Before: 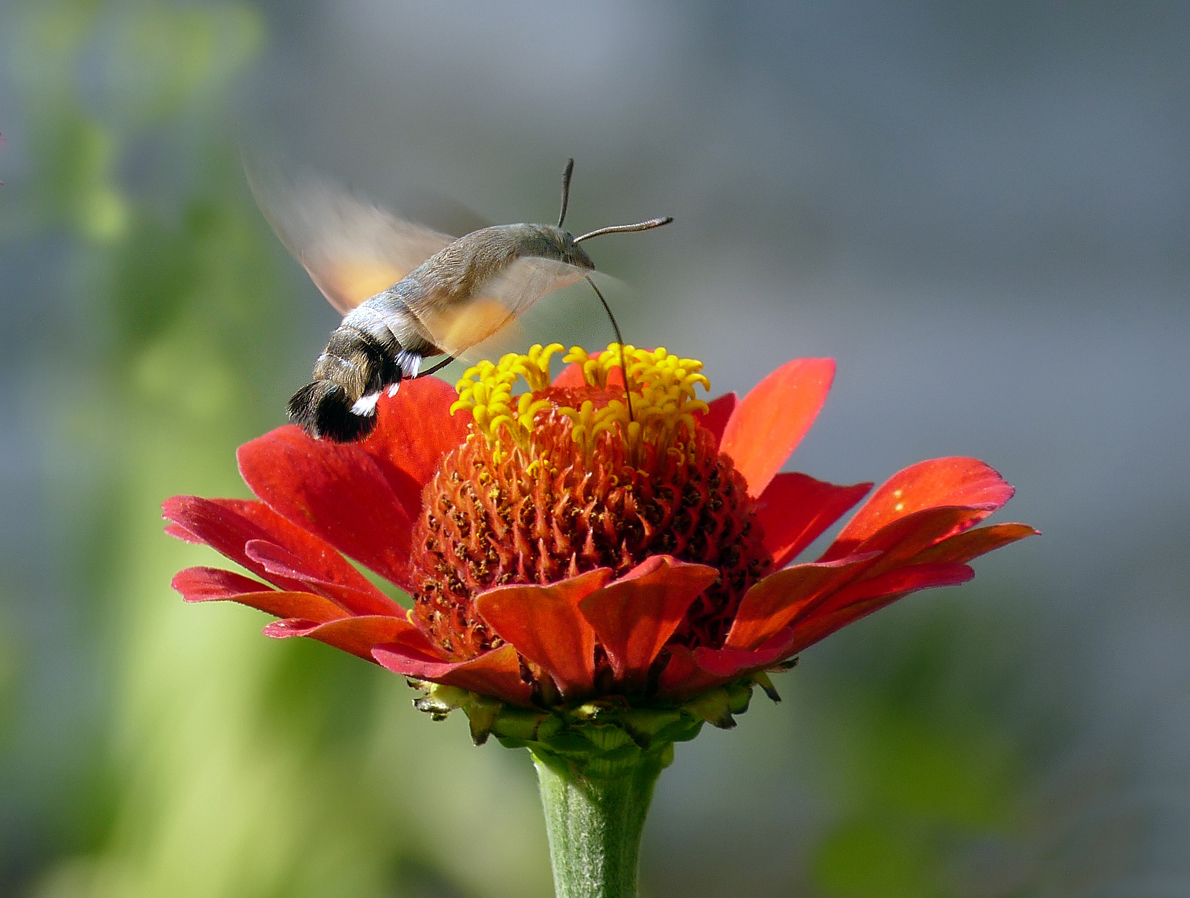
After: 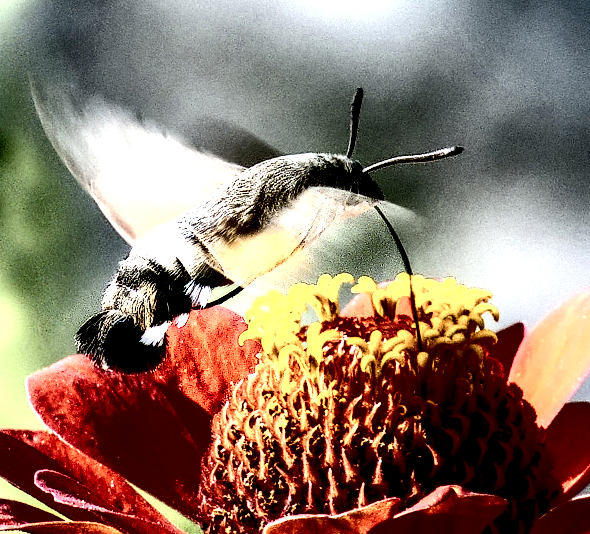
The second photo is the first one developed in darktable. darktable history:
contrast brightness saturation: contrast 0.946, brightness 0.196
local contrast: shadows 165%, detail 226%
crop: left 17.812%, top 7.873%, right 32.589%, bottom 32.644%
